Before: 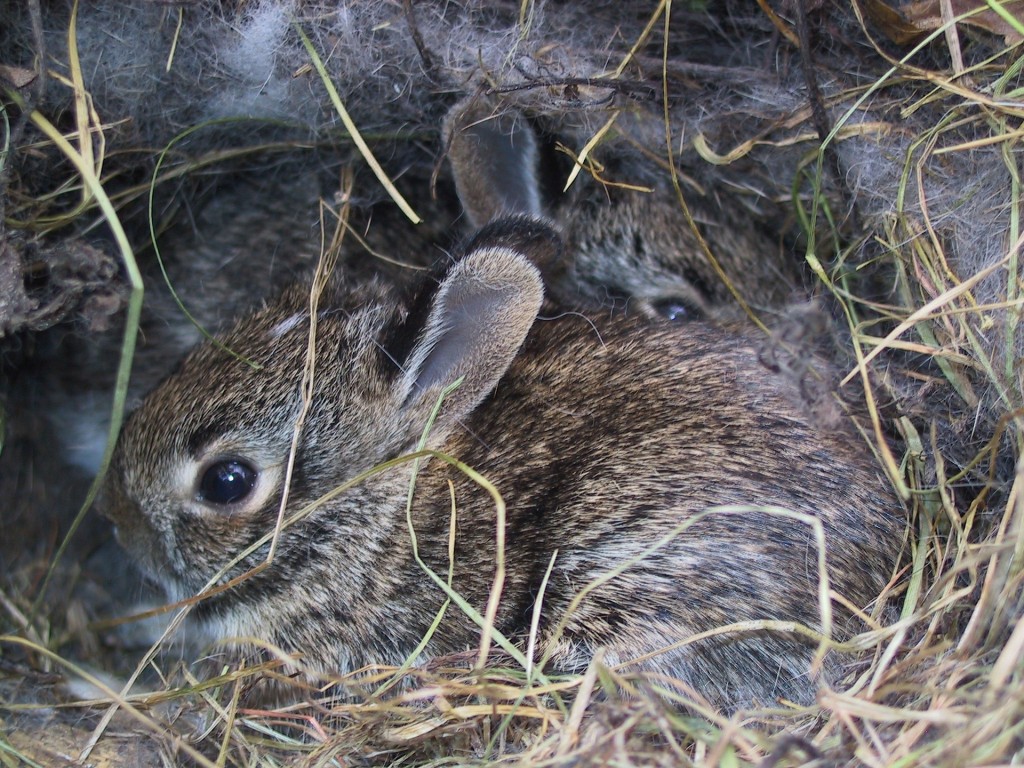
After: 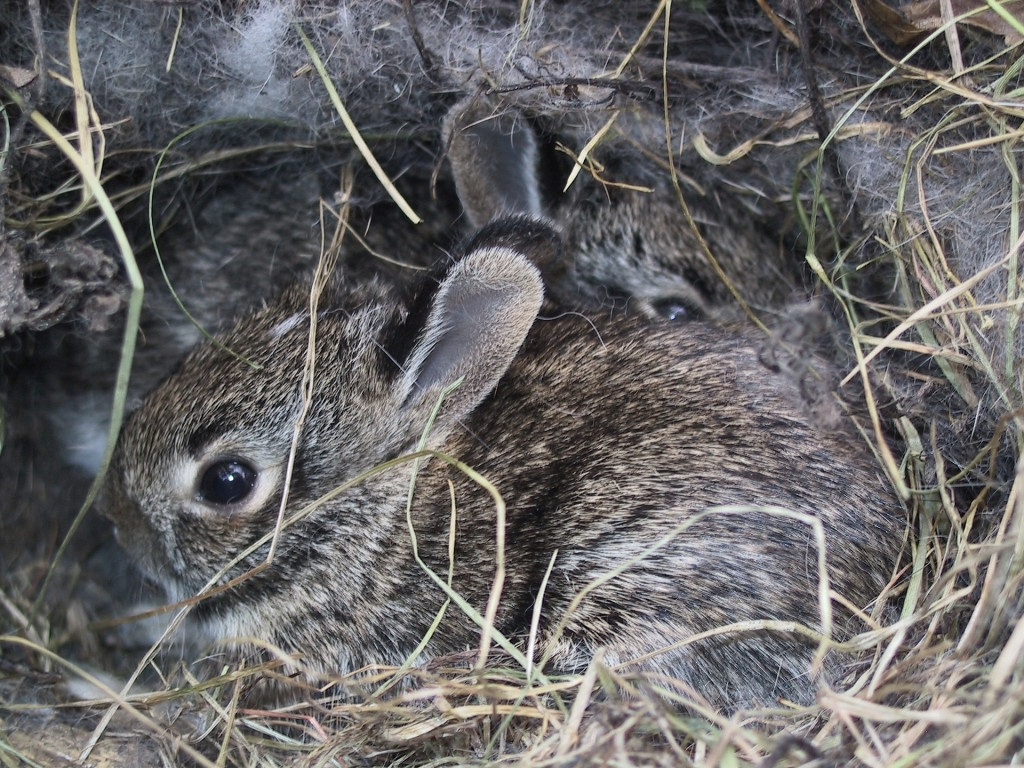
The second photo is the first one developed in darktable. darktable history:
shadows and highlights: soften with gaussian
contrast brightness saturation: contrast 0.1, saturation -0.3
